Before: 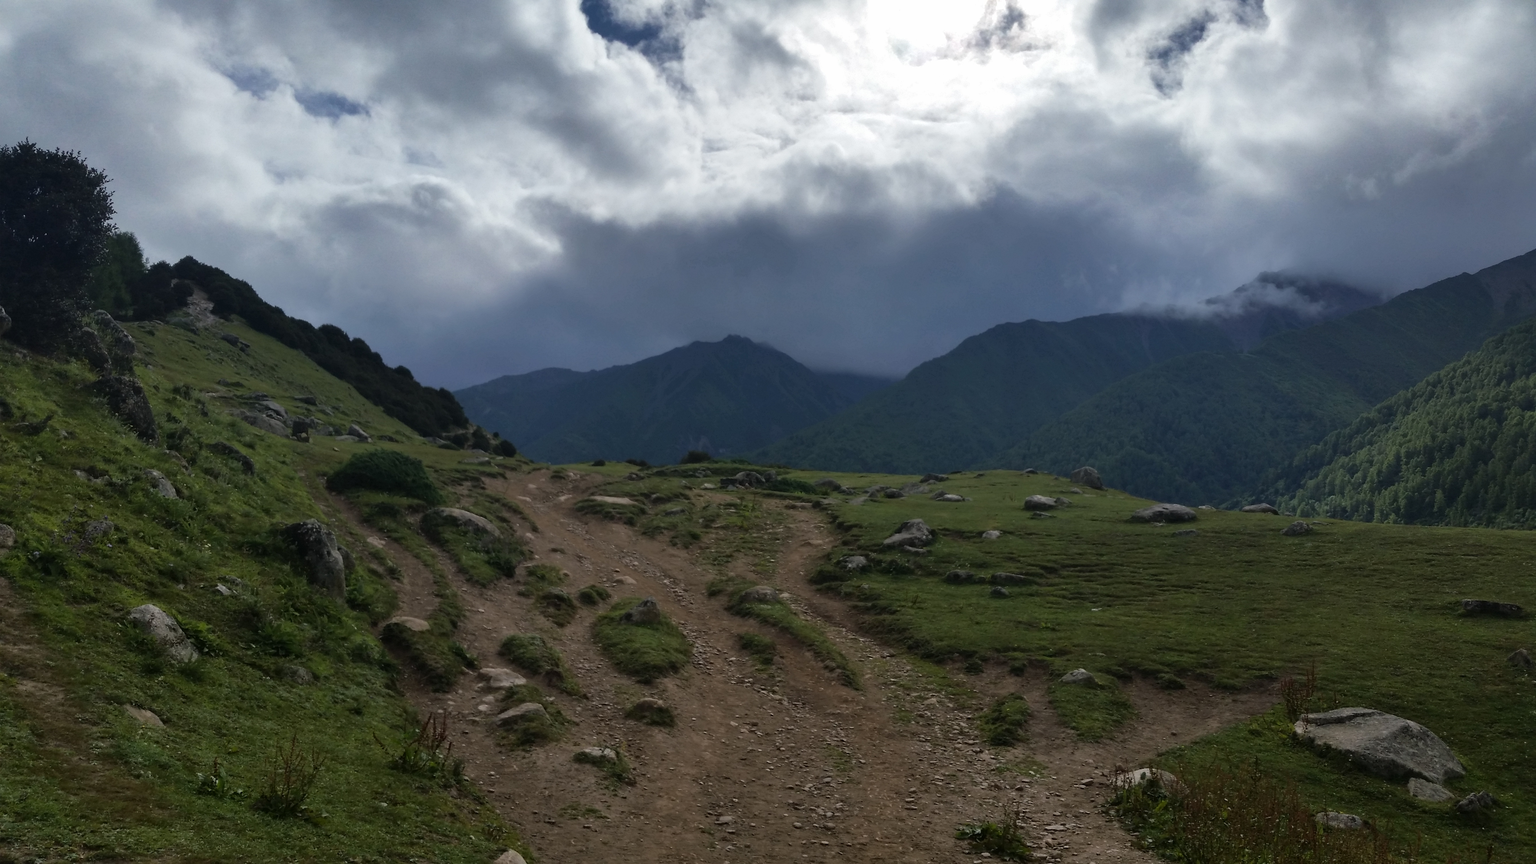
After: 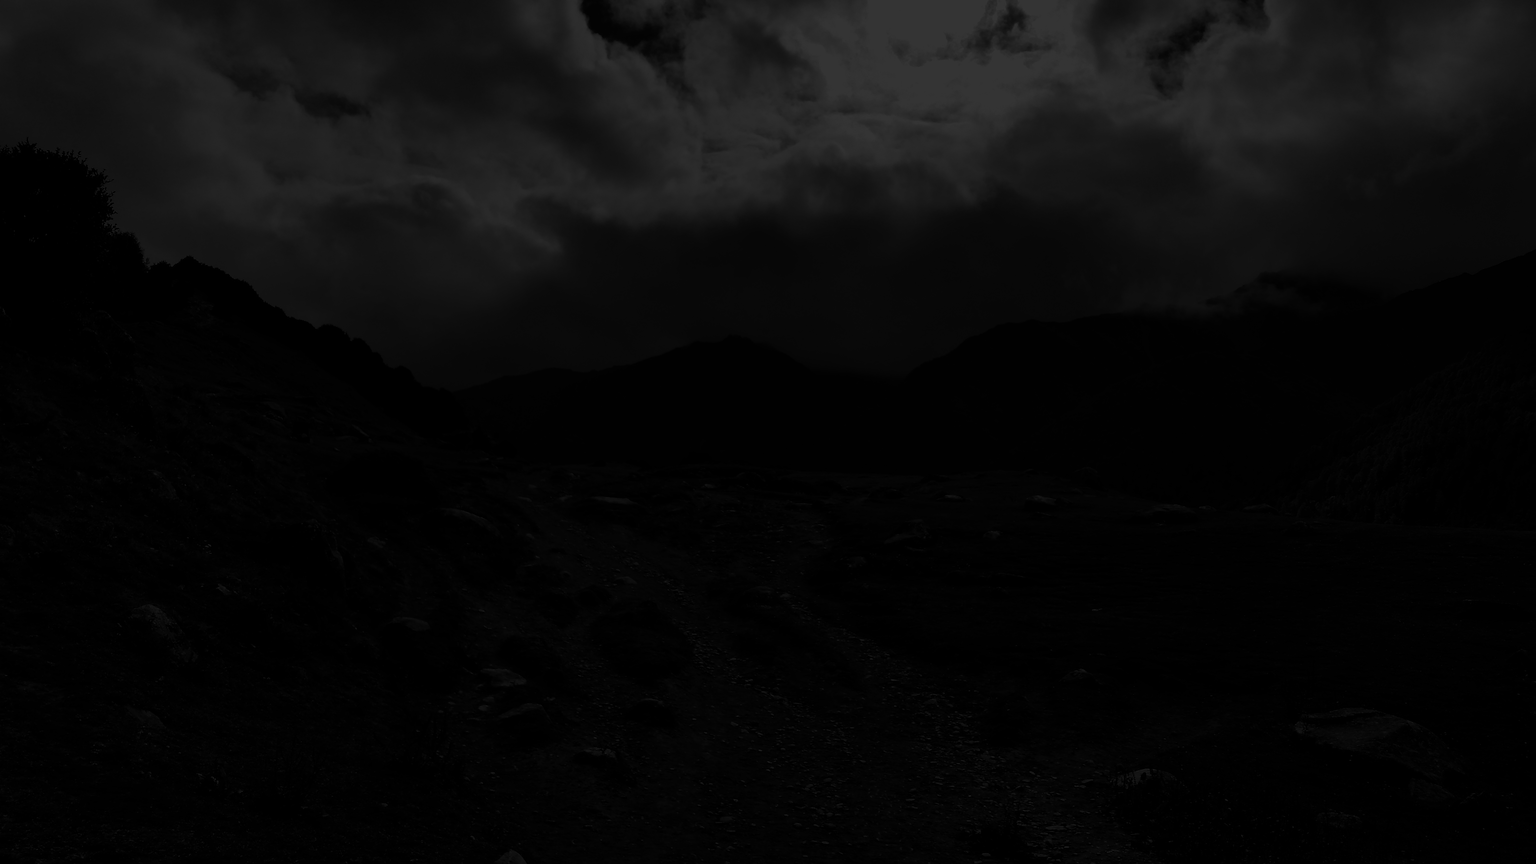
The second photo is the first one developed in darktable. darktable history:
sharpen: radius 1.864, amount 0.398, threshold 1.271
white balance: red 0.983, blue 1.036
exposure: exposure -2.446 EV, compensate highlight preservation false
contrast brightness saturation: contrast -0.03, brightness -0.59, saturation -1
